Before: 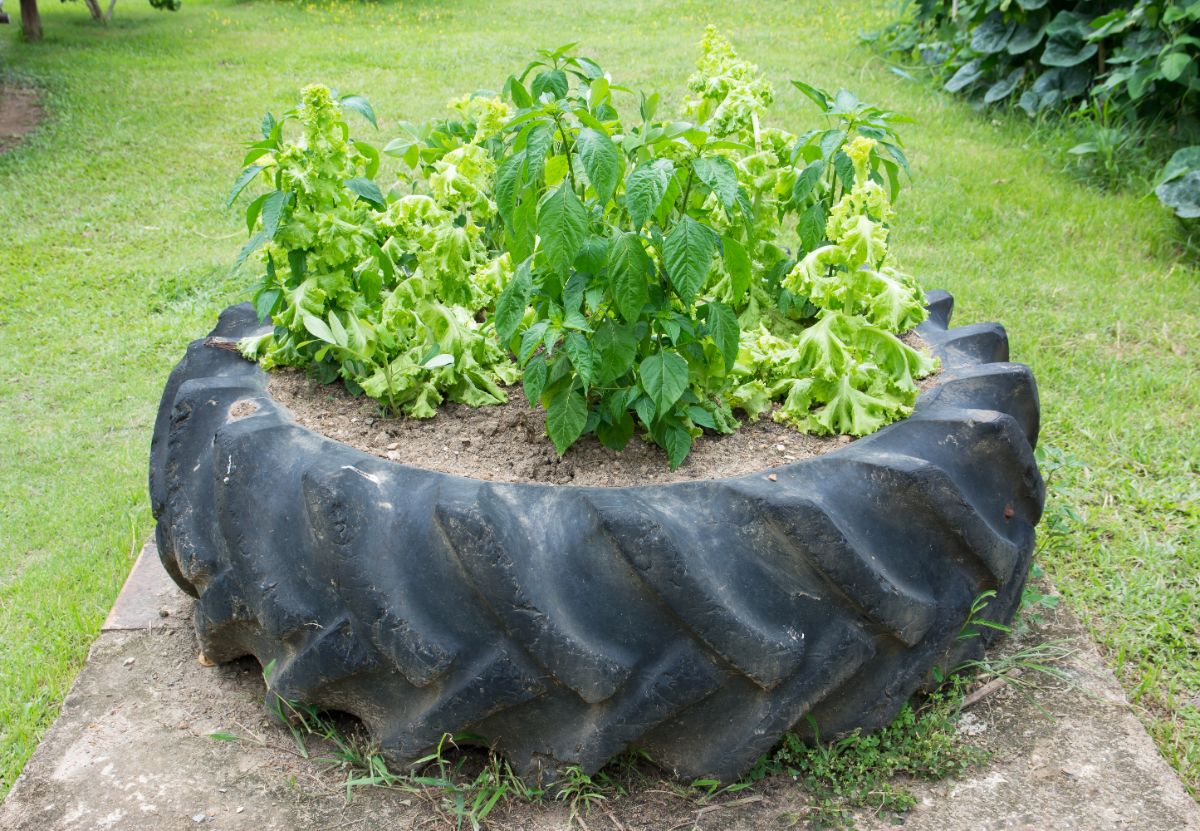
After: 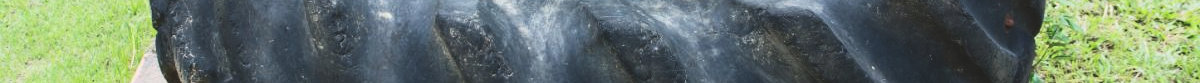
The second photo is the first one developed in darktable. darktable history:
contrast brightness saturation: contrast 0.4, brightness 0.1, saturation 0.21
exposure: black level correction -0.036, exposure -0.497 EV, compensate highlight preservation false
crop and rotate: top 59.084%, bottom 30.916%
